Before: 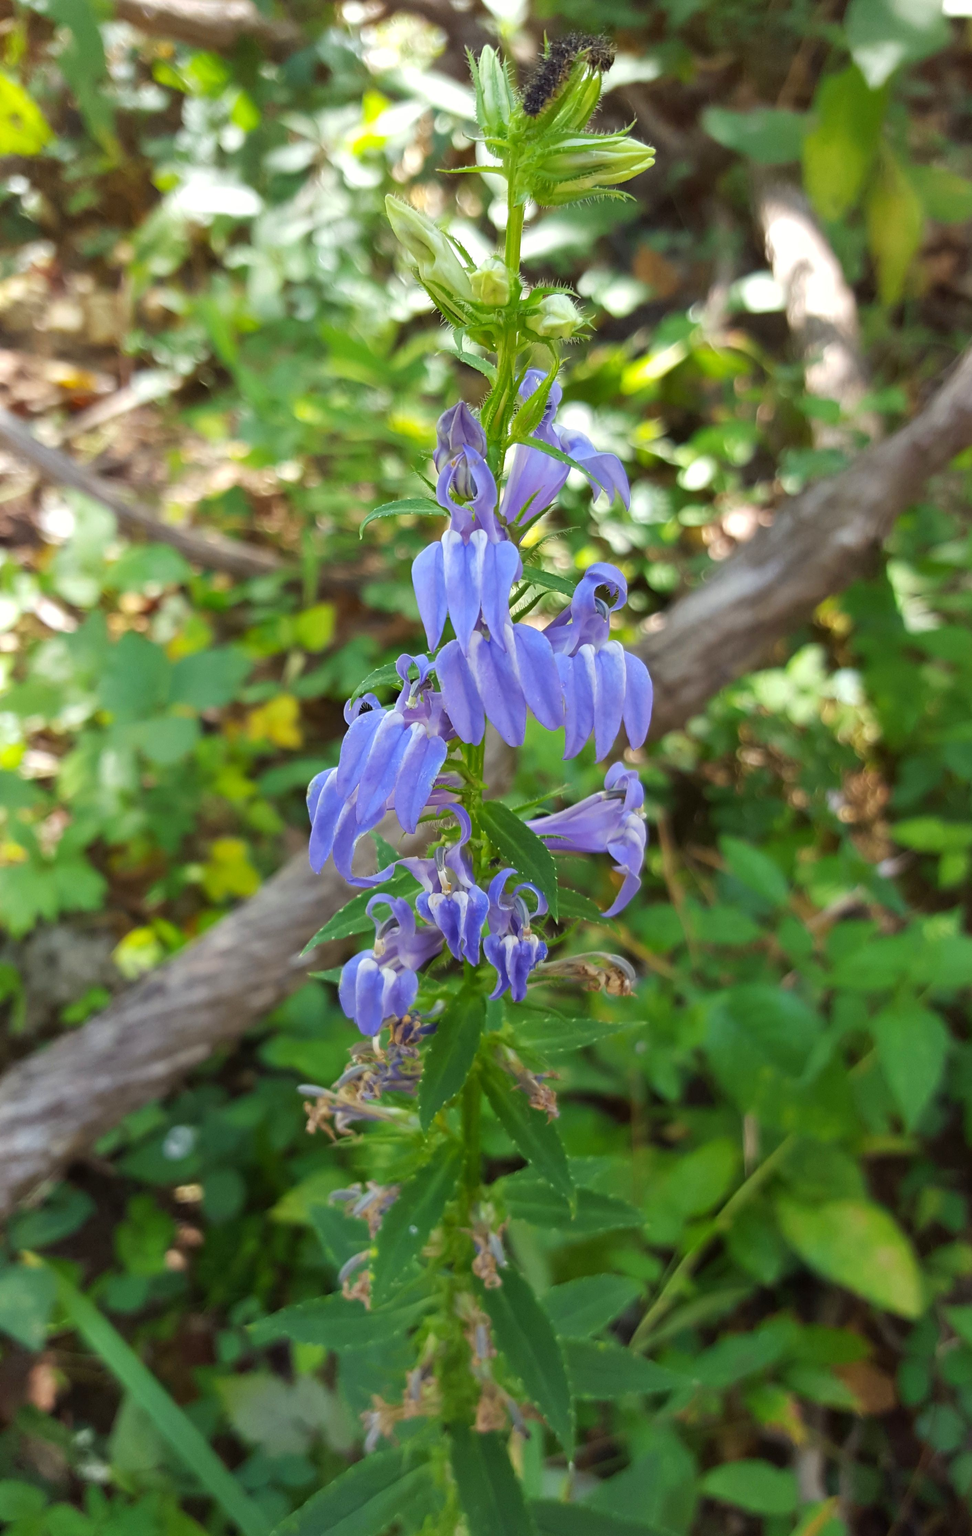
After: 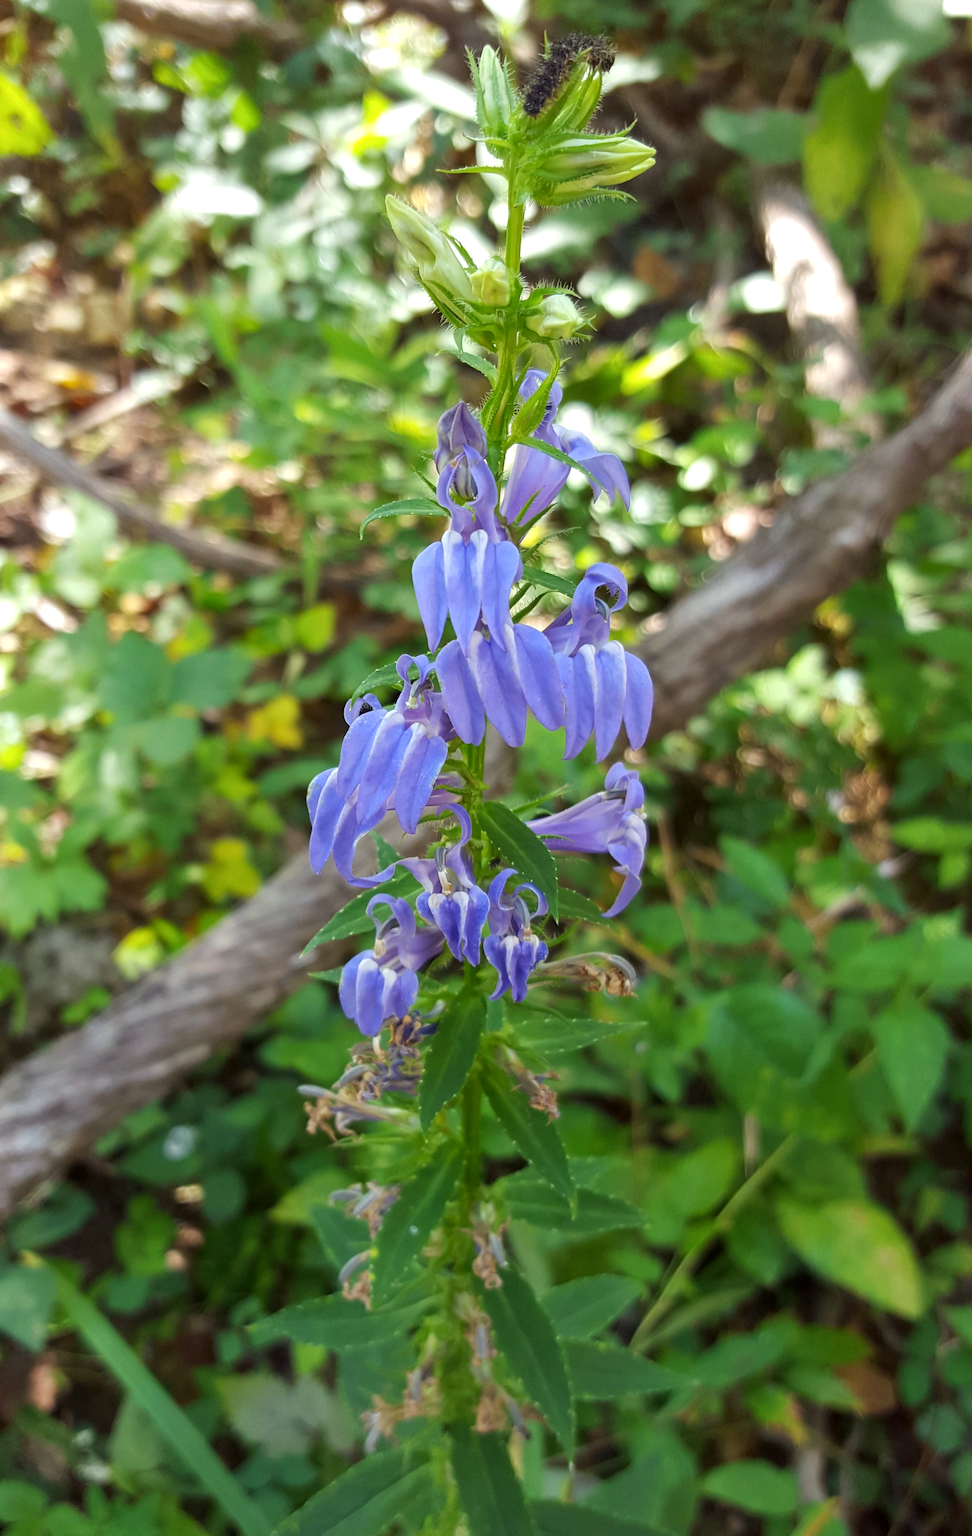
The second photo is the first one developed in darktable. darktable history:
local contrast: highlights 104%, shadows 102%, detail 119%, midtone range 0.2
